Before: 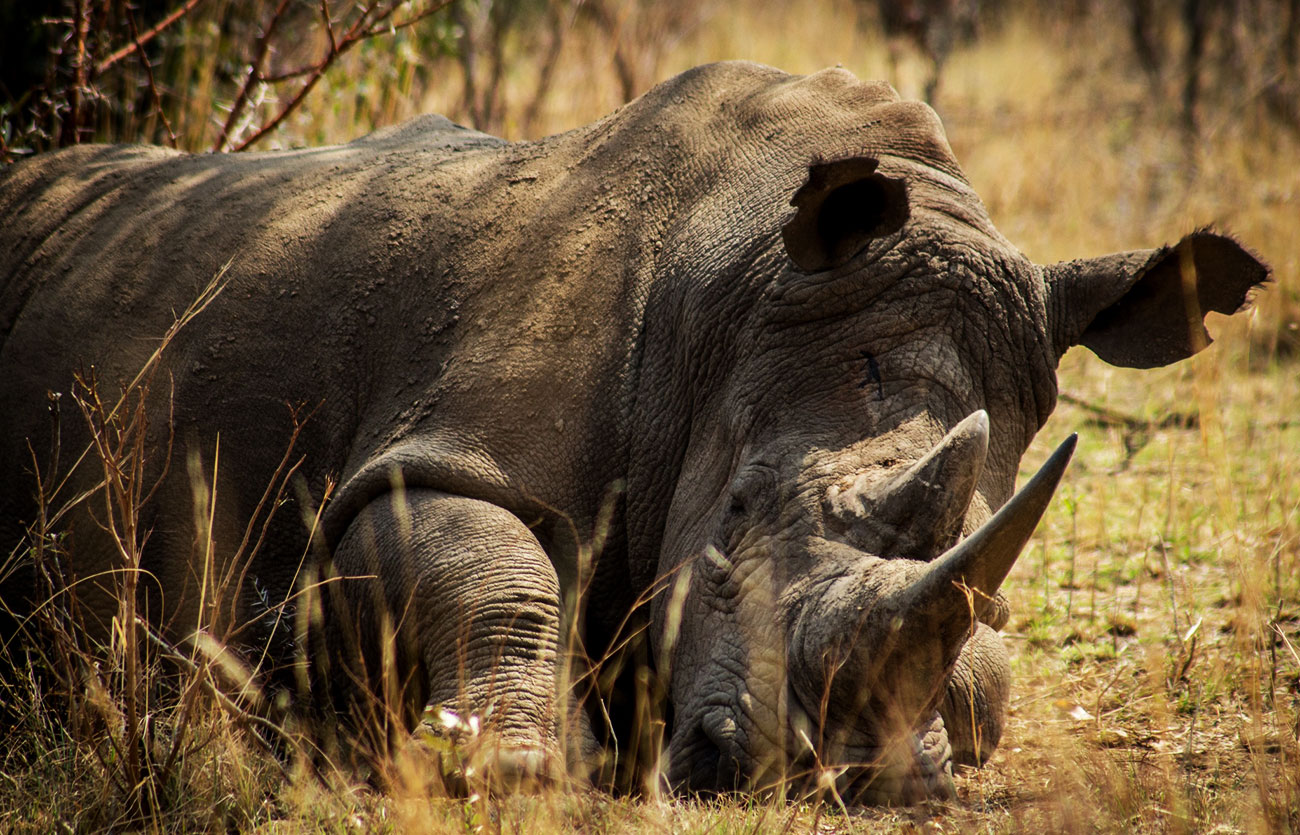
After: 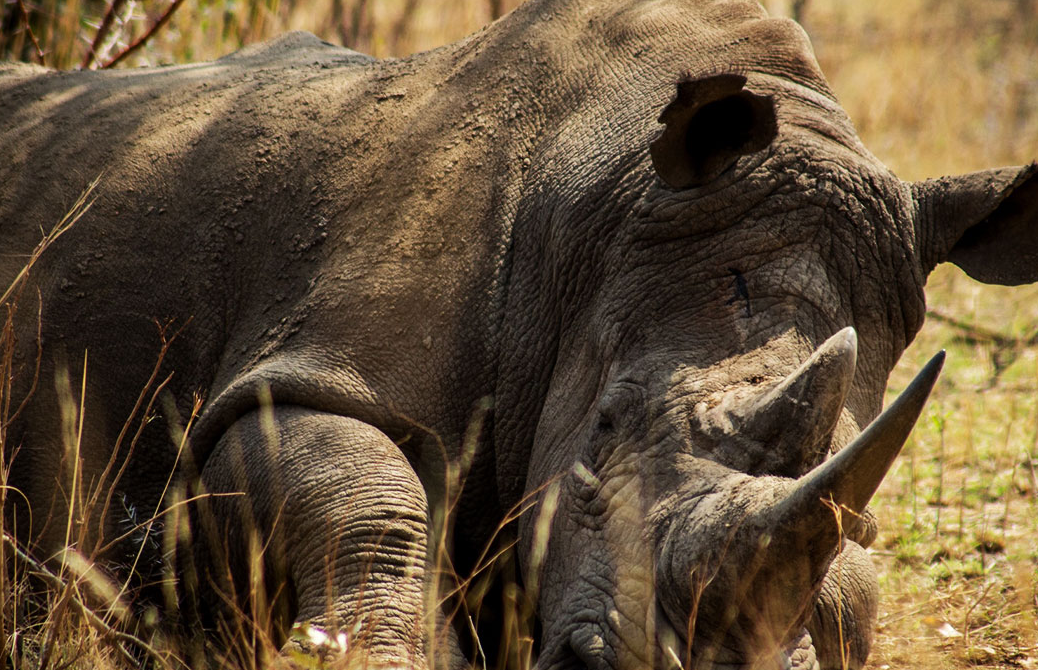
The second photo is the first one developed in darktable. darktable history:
crop and rotate: left 10.18%, top 10.043%, right 9.972%, bottom 9.623%
